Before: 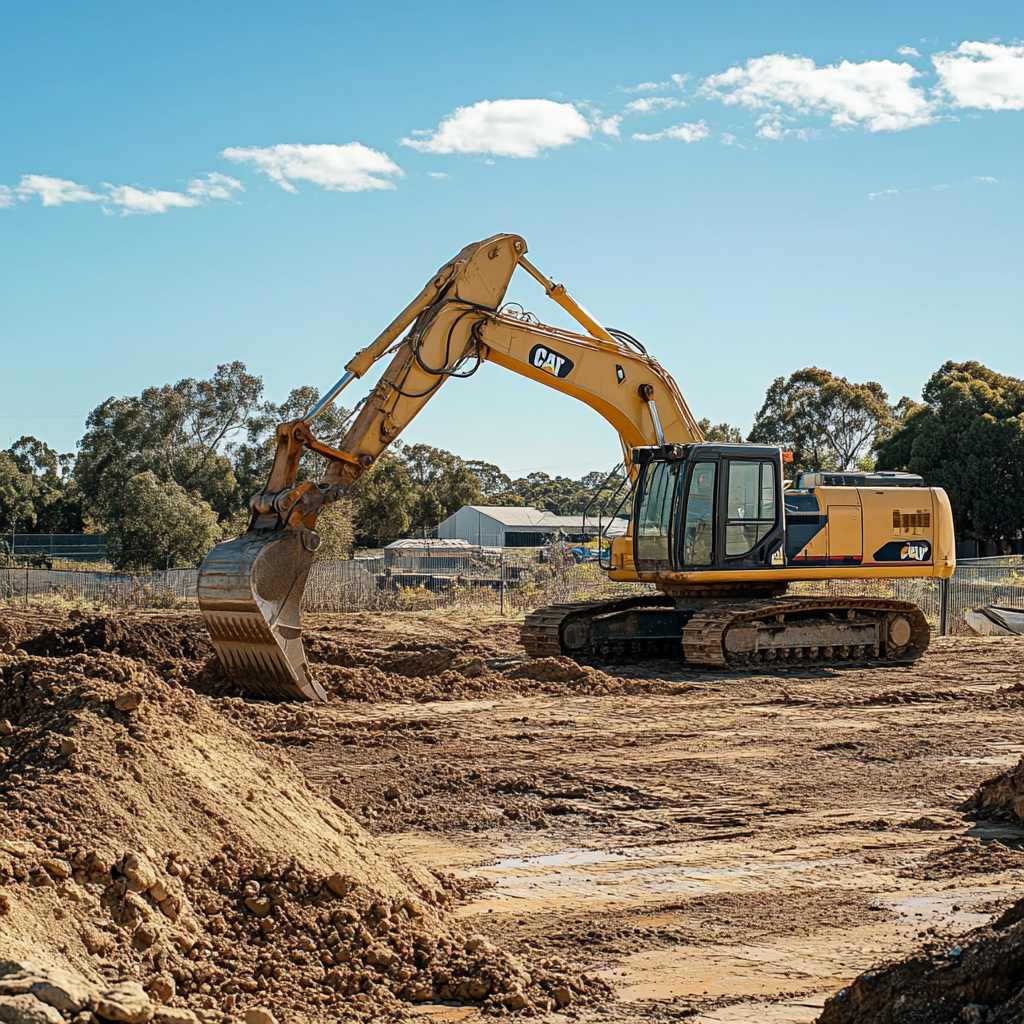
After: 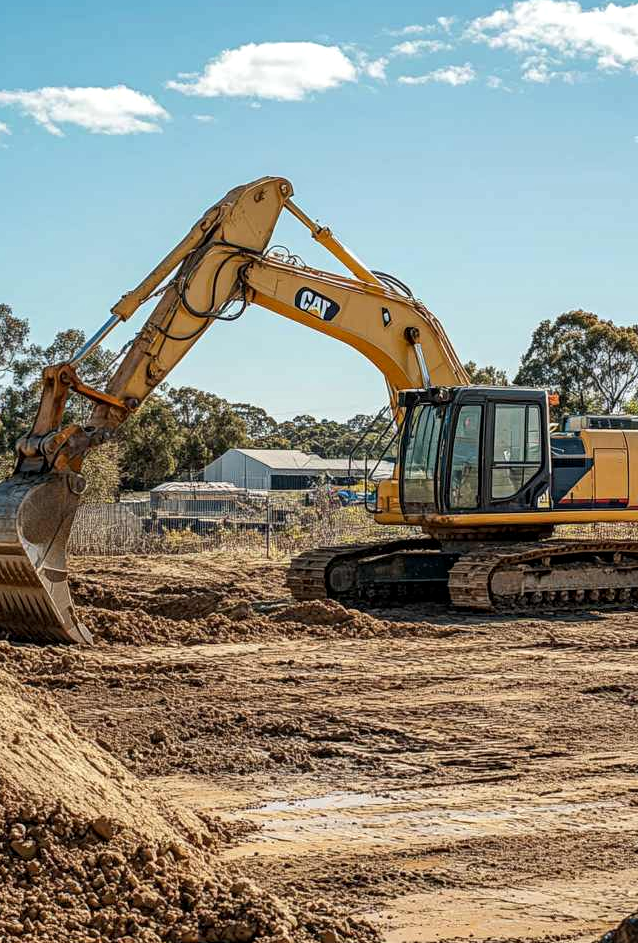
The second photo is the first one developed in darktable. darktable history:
local contrast: on, module defaults
crop and rotate: left 22.918%, top 5.629%, right 14.711%, bottom 2.247%
